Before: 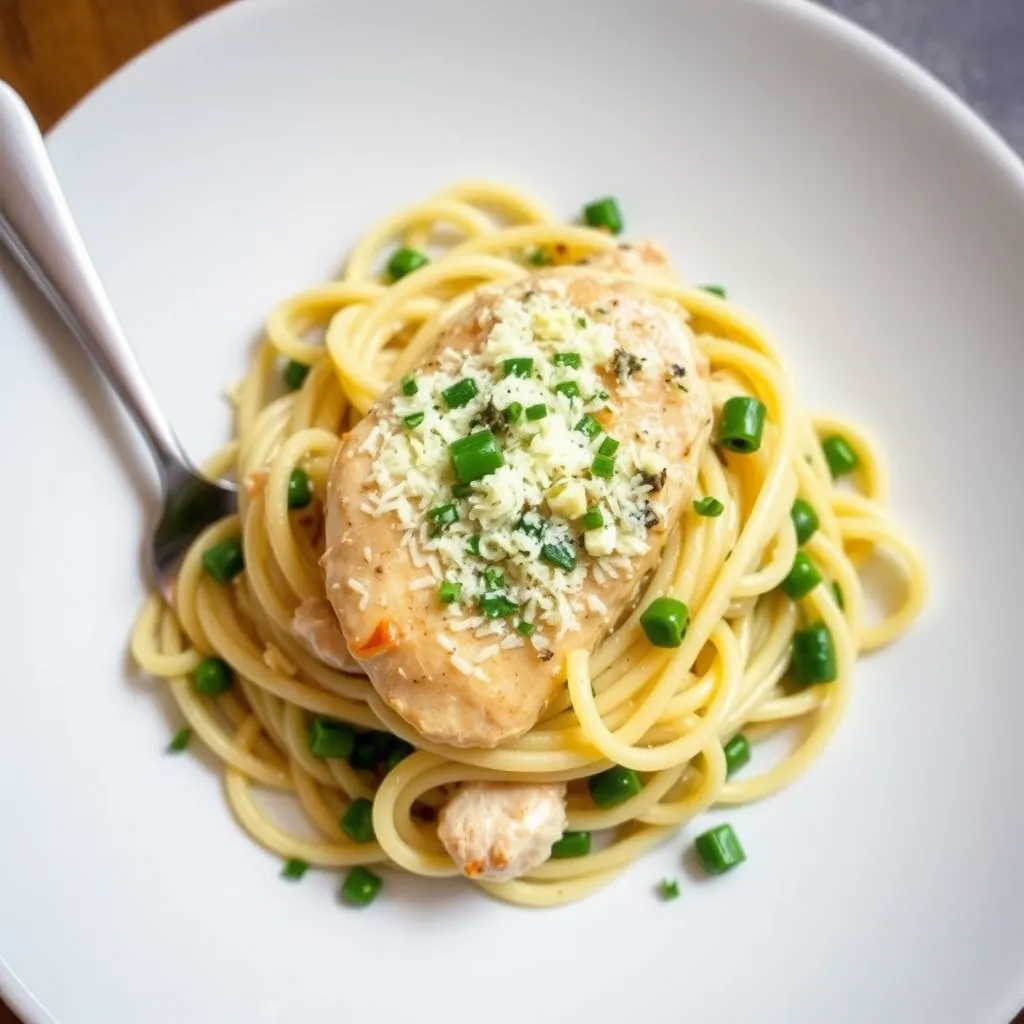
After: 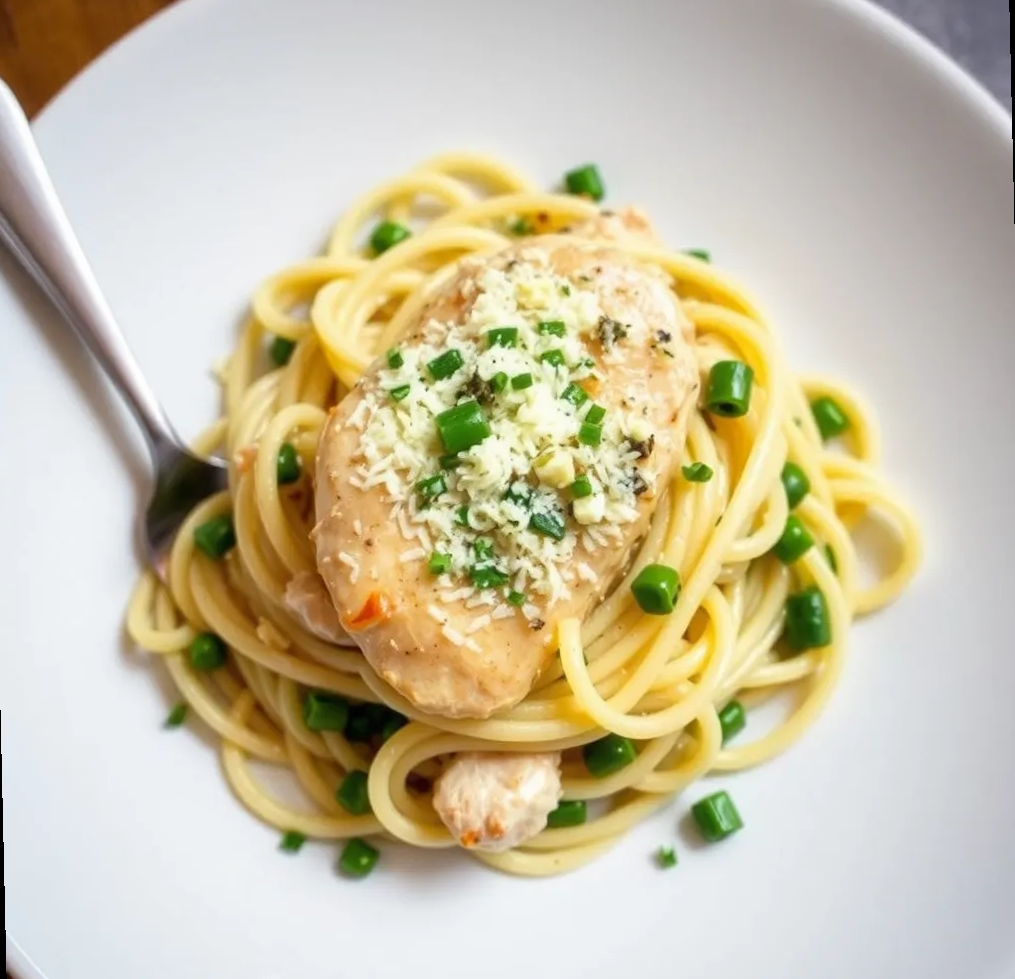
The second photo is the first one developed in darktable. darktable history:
rotate and perspective: rotation -1.32°, lens shift (horizontal) -0.031, crop left 0.015, crop right 0.985, crop top 0.047, crop bottom 0.982
